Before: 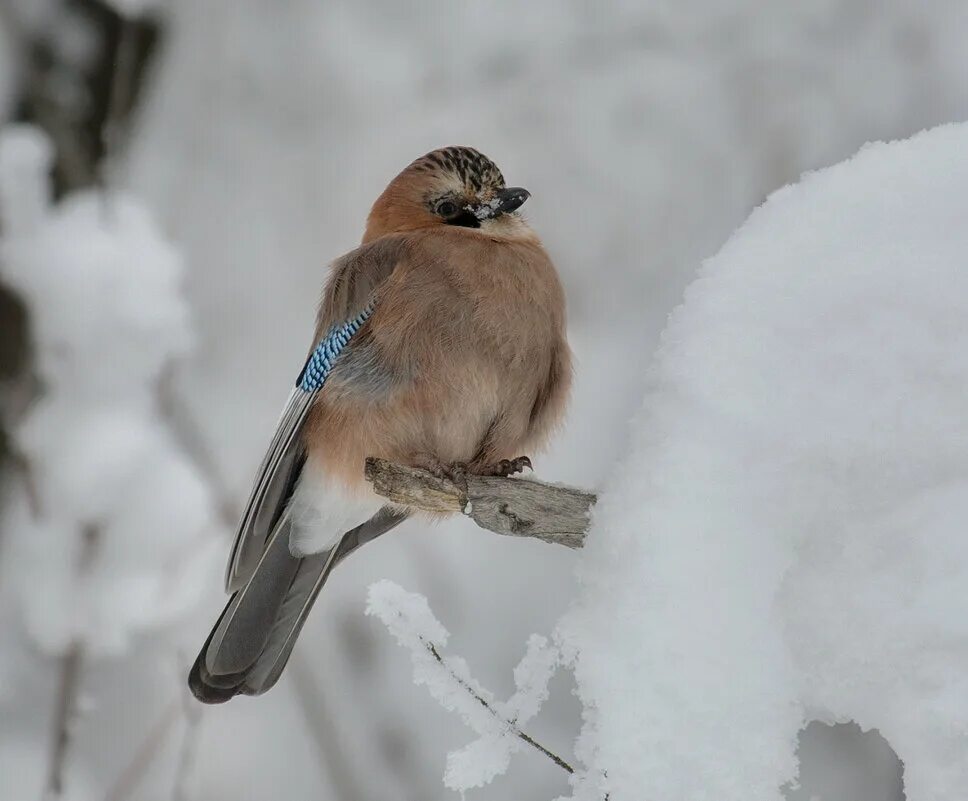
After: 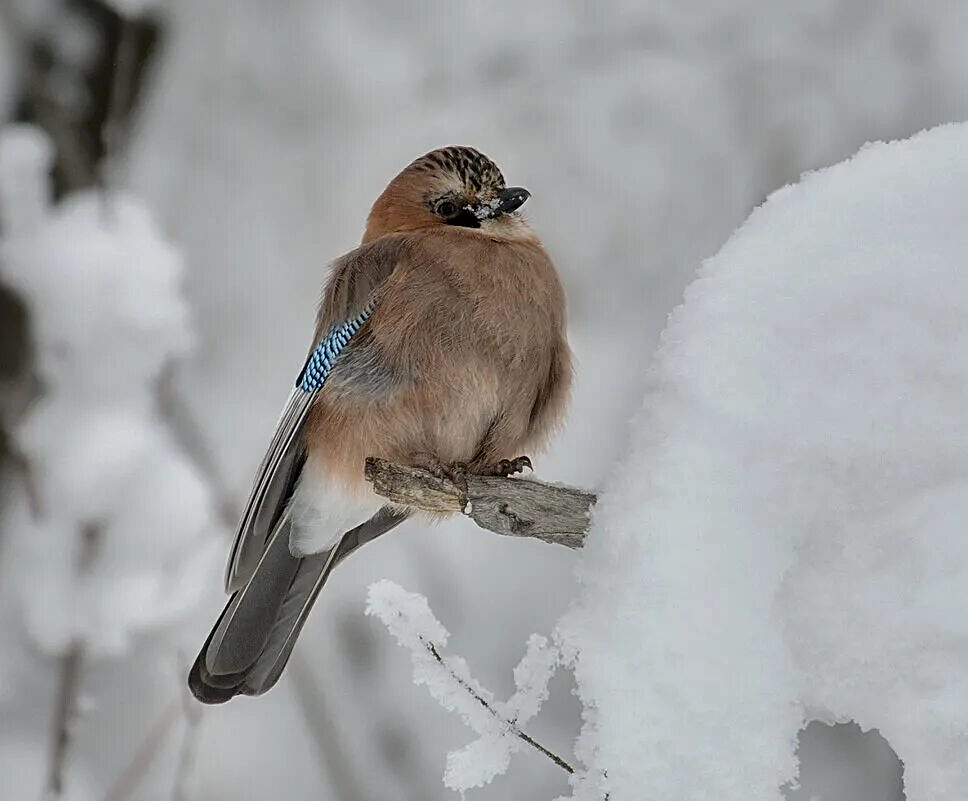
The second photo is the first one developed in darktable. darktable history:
local contrast: mode bilateral grid, contrast 21, coarseness 51, detail 132%, midtone range 0.2
sharpen: on, module defaults
